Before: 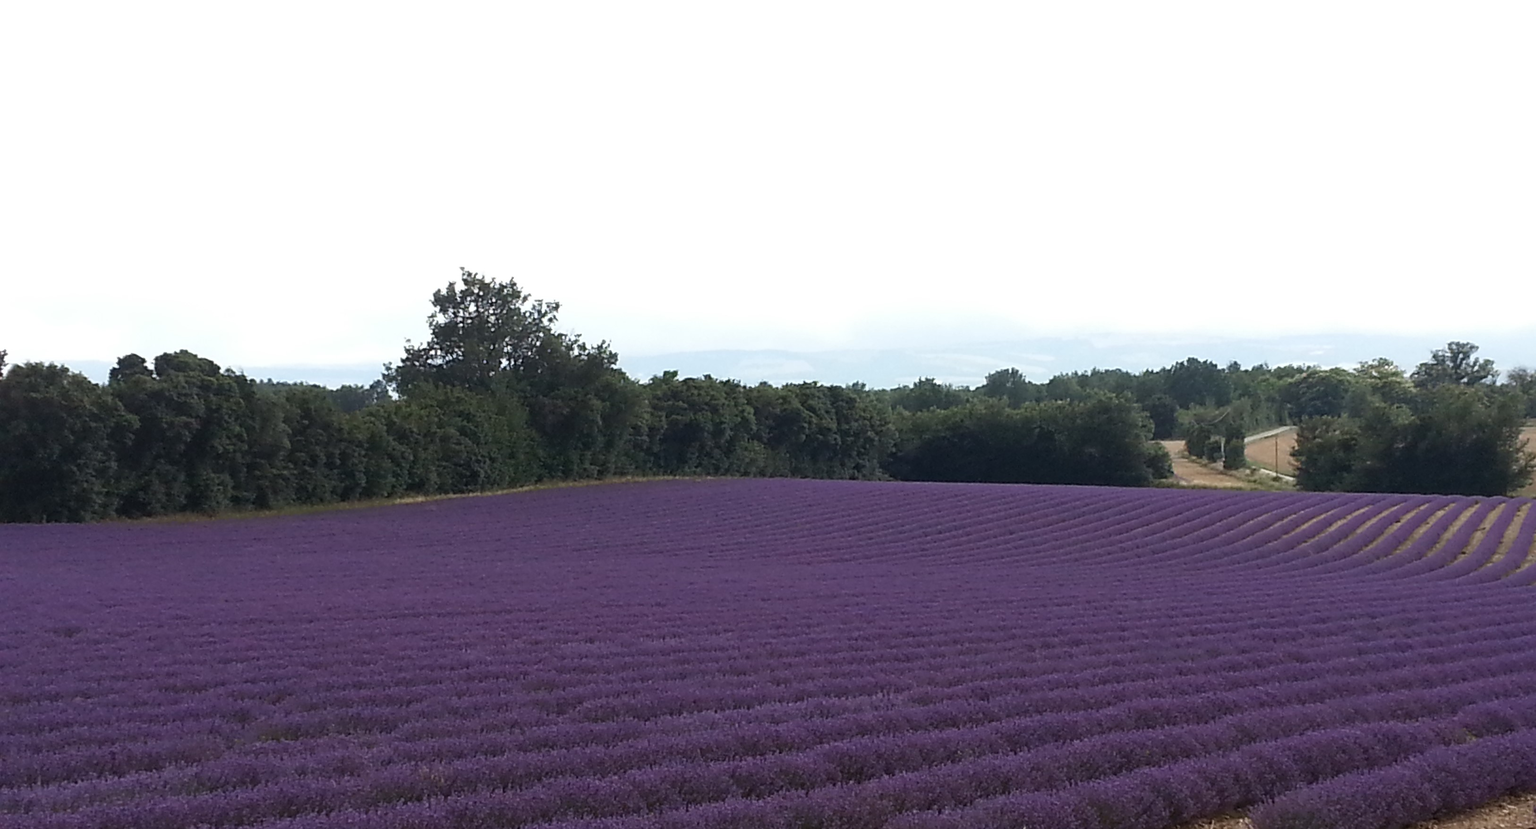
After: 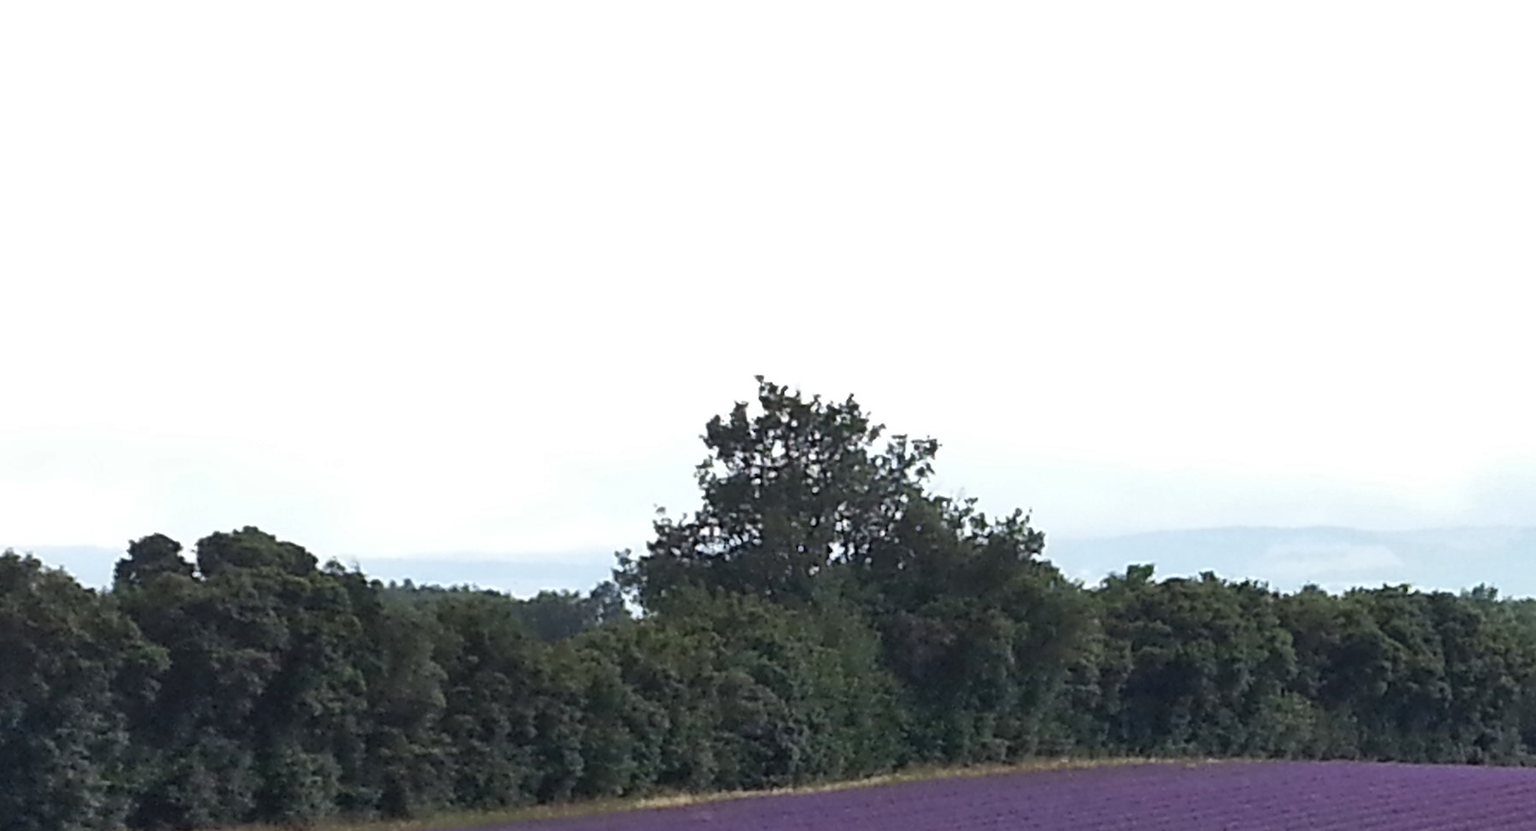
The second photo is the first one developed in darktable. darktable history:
crop and rotate: left 3.047%, top 7.509%, right 42.236%, bottom 37.598%
shadows and highlights: soften with gaussian
